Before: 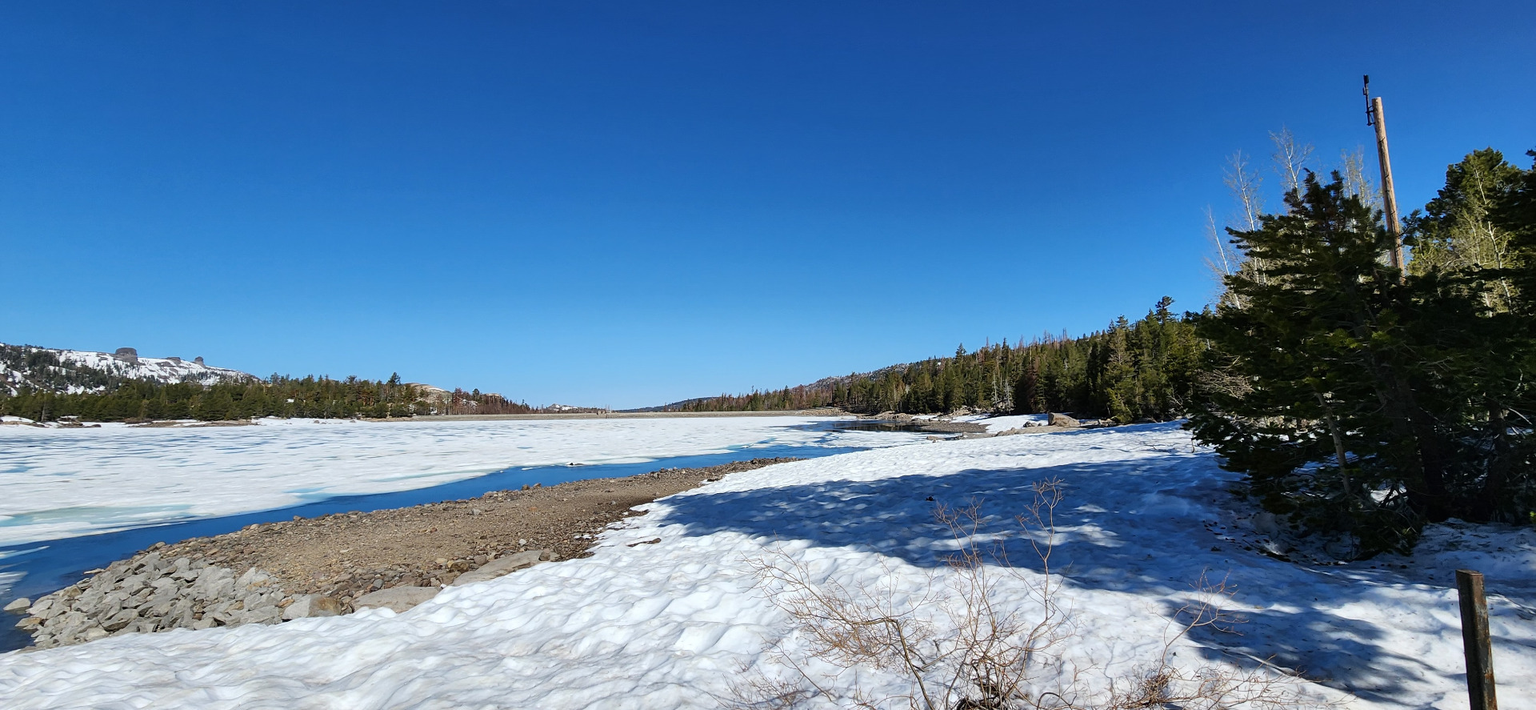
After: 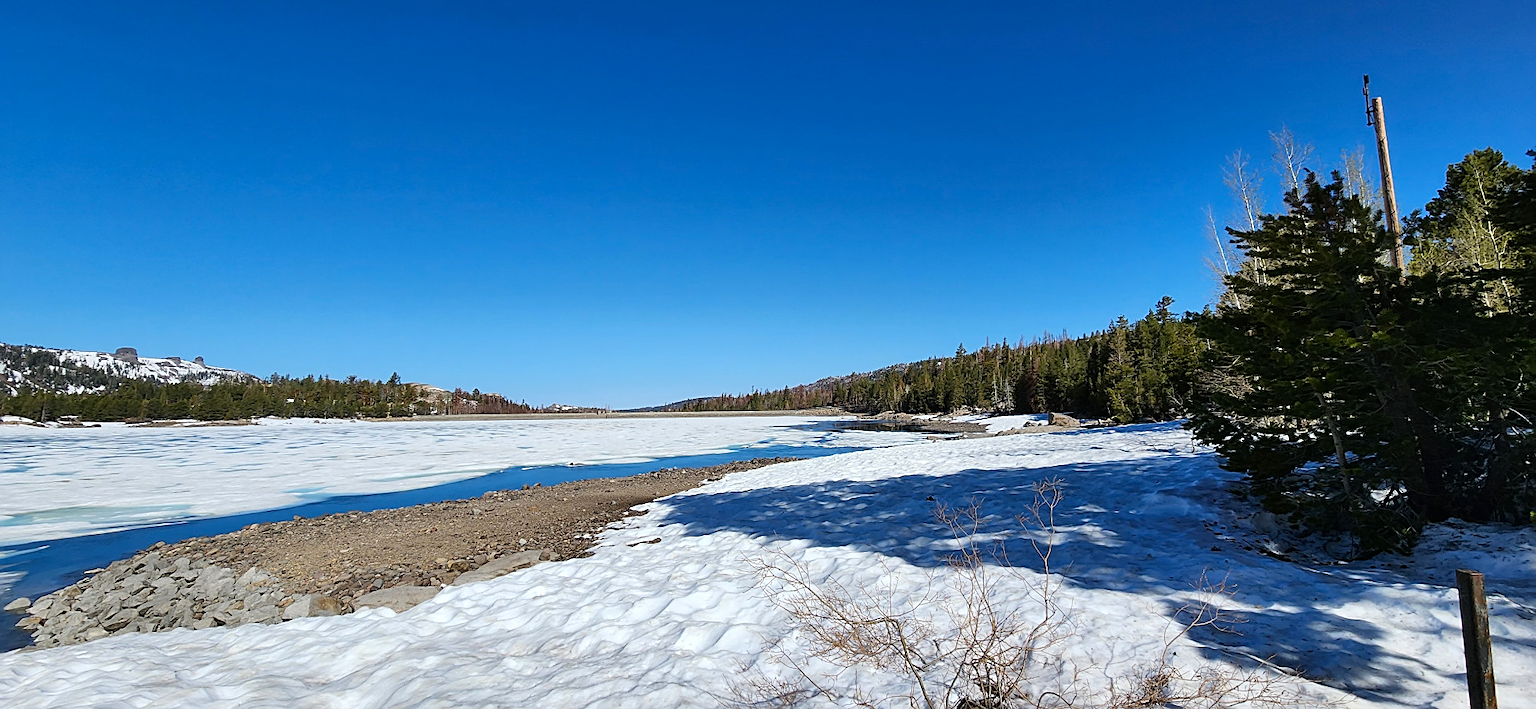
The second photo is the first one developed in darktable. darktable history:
color contrast: green-magenta contrast 1.1, blue-yellow contrast 1.1, unbound 0
sharpen: on, module defaults
